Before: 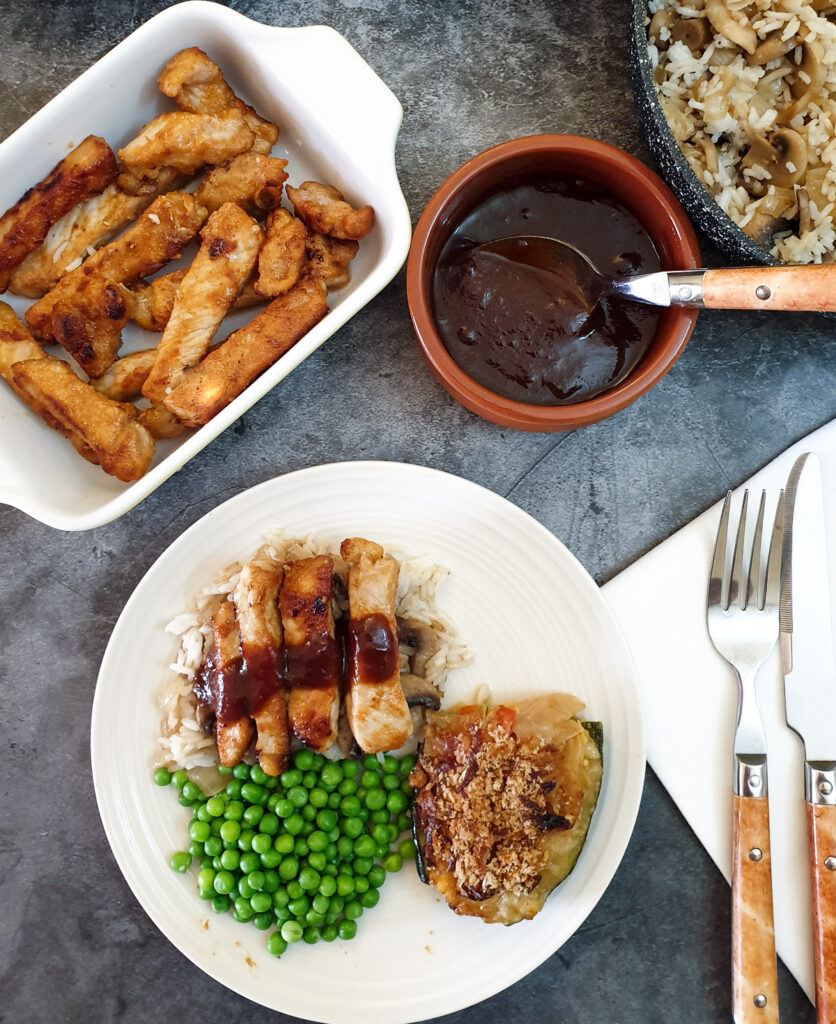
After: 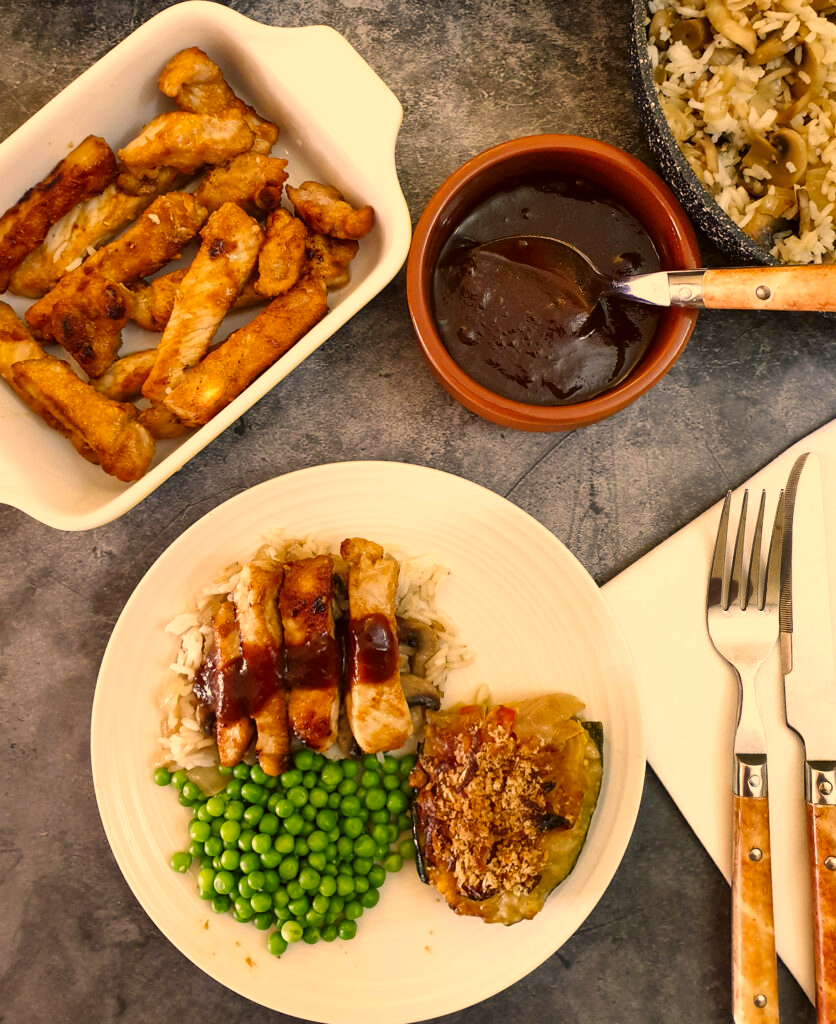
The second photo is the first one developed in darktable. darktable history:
shadows and highlights: soften with gaussian
color correction: highlights a* 17.94, highlights b* 35.39, shadows a* 1.48, shadows b* 6.42, saturation 1.01
